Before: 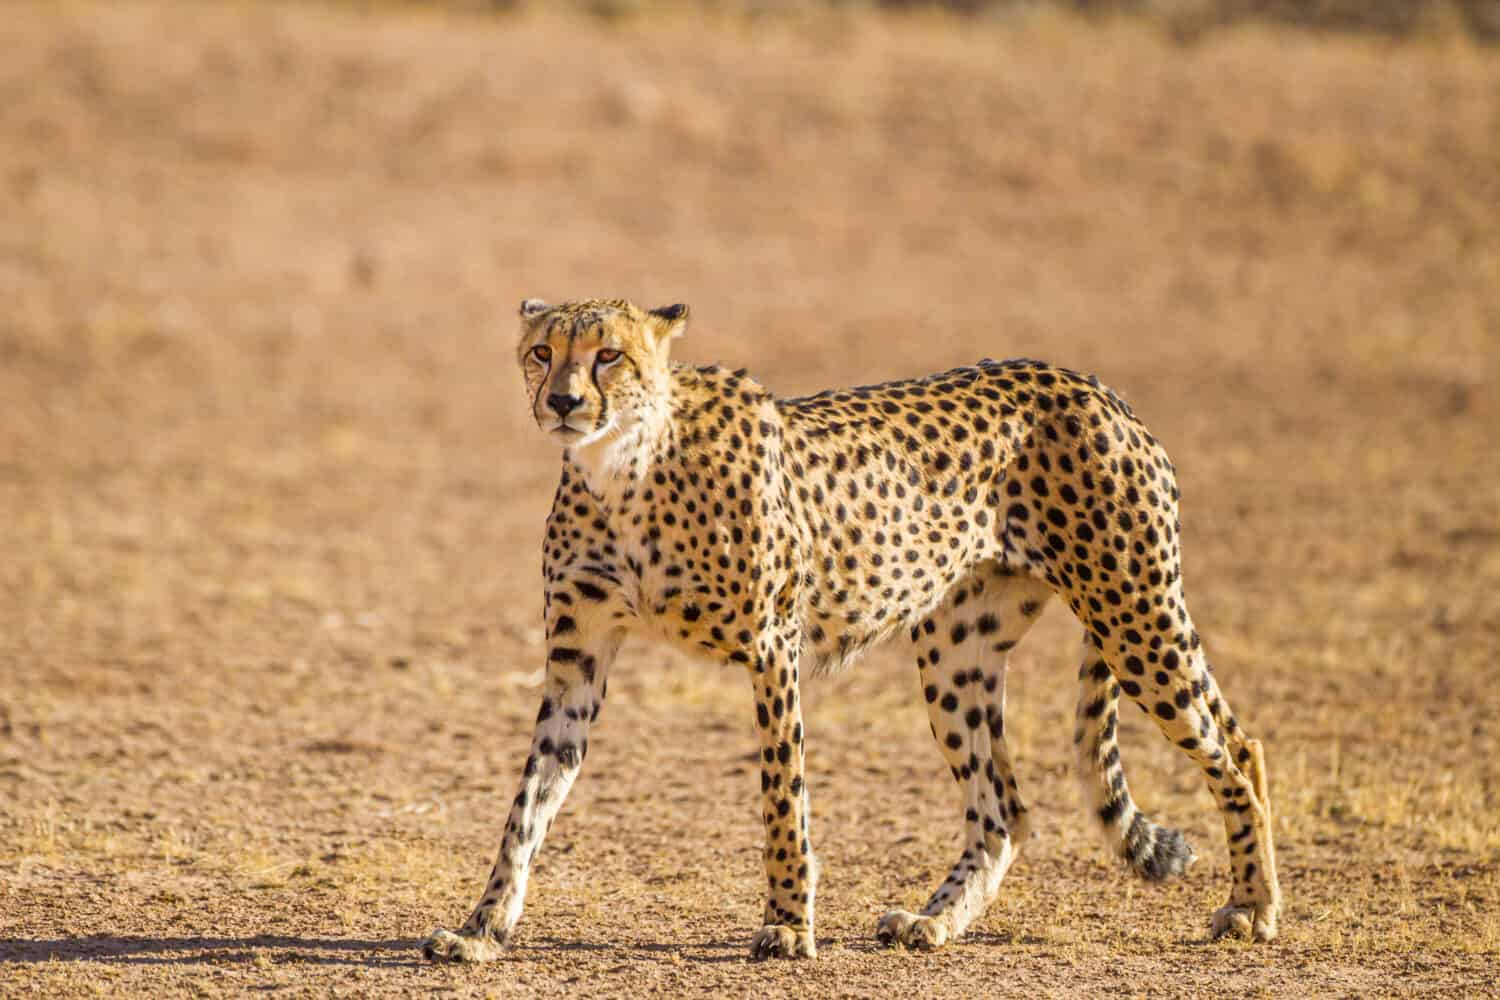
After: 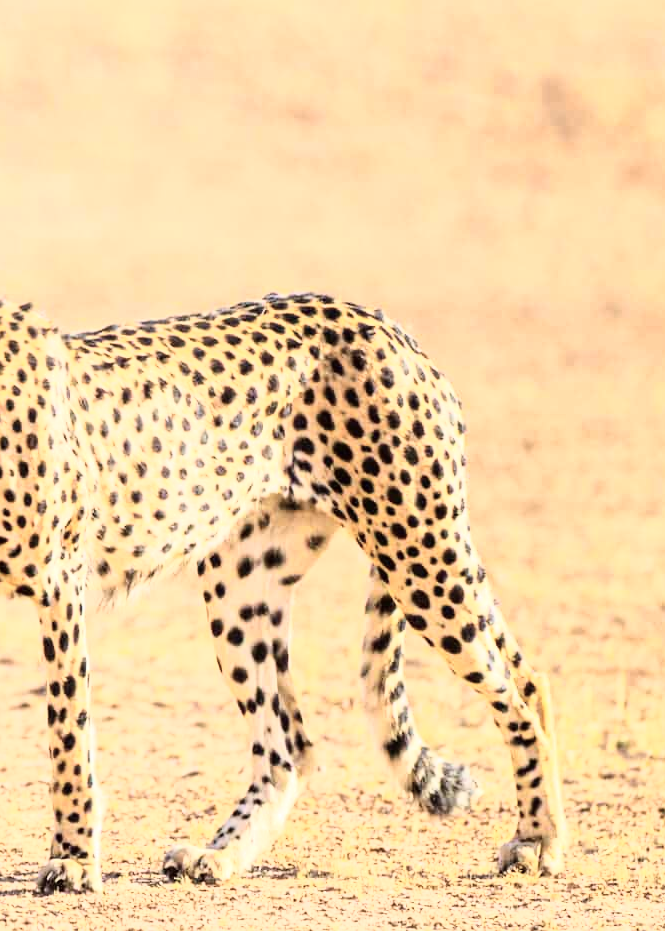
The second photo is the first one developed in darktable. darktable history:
tone curve: curves: ch0 [(0, 0) (0.003, 0.003) (0.011, 0.011) (0.025, 0.026) (0.044, 0.045) (0.069, 0.087) (0.1, 0.141) (0.136, 0.202) (0.177, 0.271) (0.224, 0.357) (0.277, 0.461) (0.335, 0.583) (0.399, 0.685) (0.468, 0.782) (0.543, 0.867) (0.623, 0.927) (0.709, 0.96) (0.801, 0.975) (0.898, 0.987) (1, 1)], color space Lab, independent channels, preserve colors none
crop: left 47.628%, top 6.643%, right 7.874%
